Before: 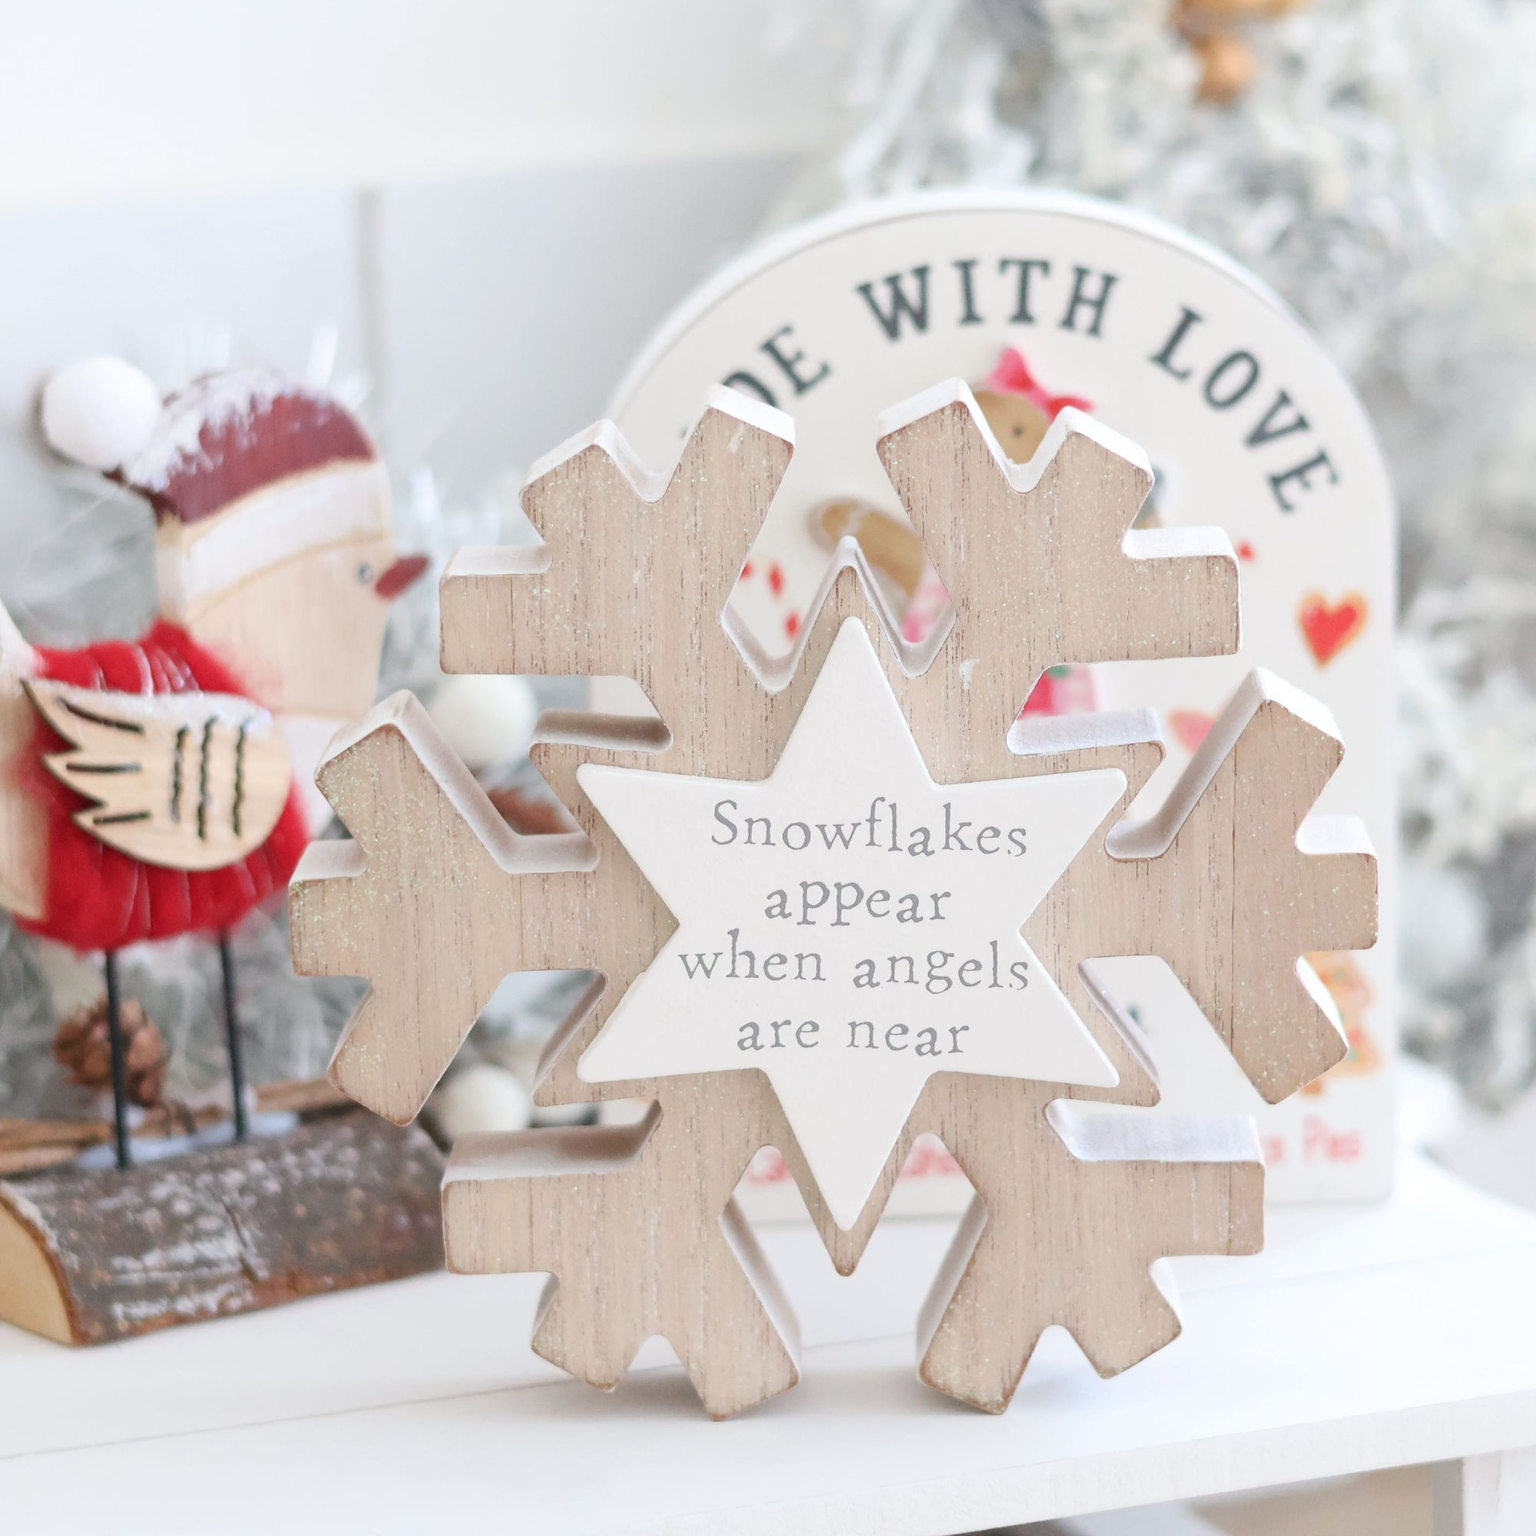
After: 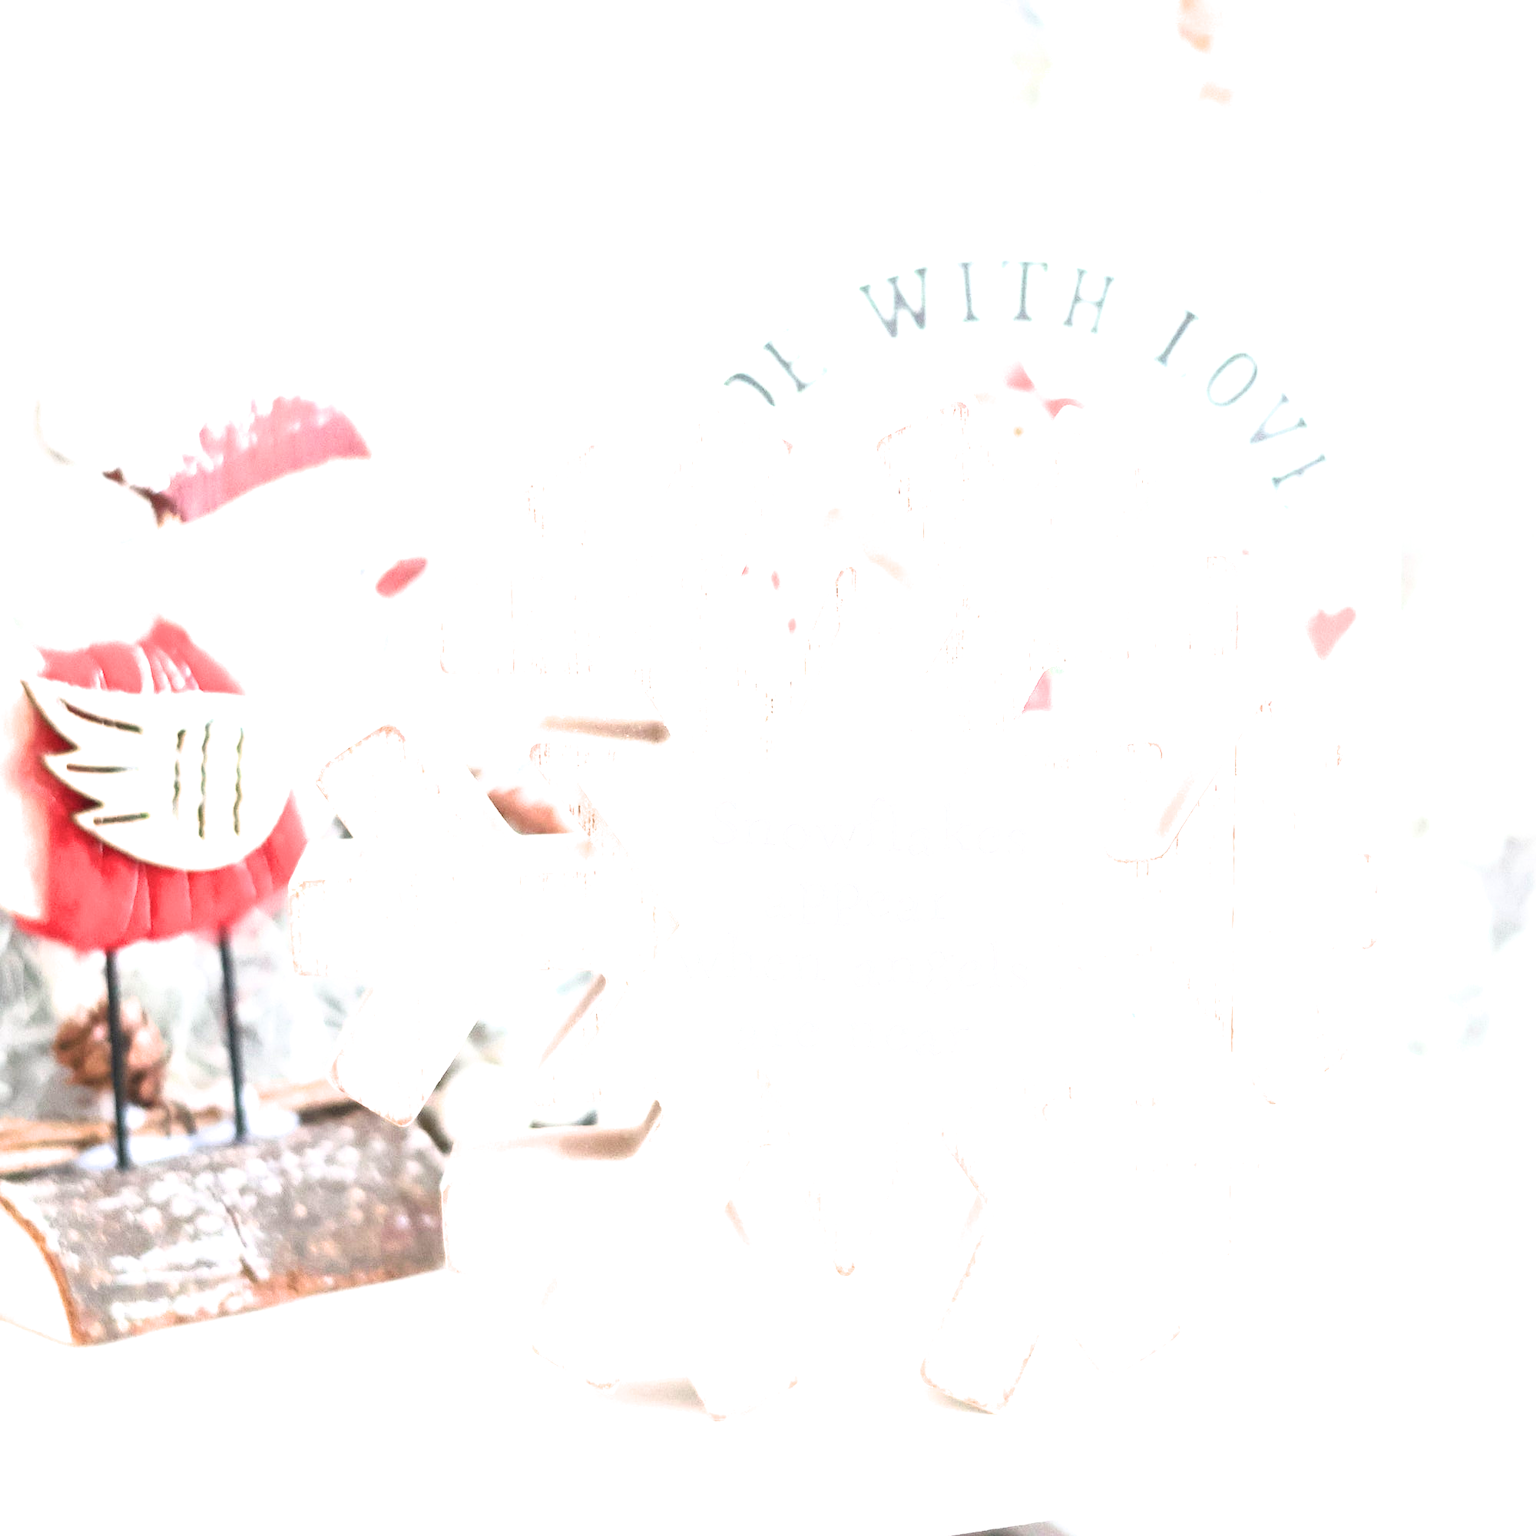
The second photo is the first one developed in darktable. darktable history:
exposure: black level correction 0, exposure 1.45 EV, compensate exposure bias true, compensate highlight preservation false
filmic rgb: black relative exposure -9.08 EV, white relative exposure 2.3 EV, hardness 7.49
